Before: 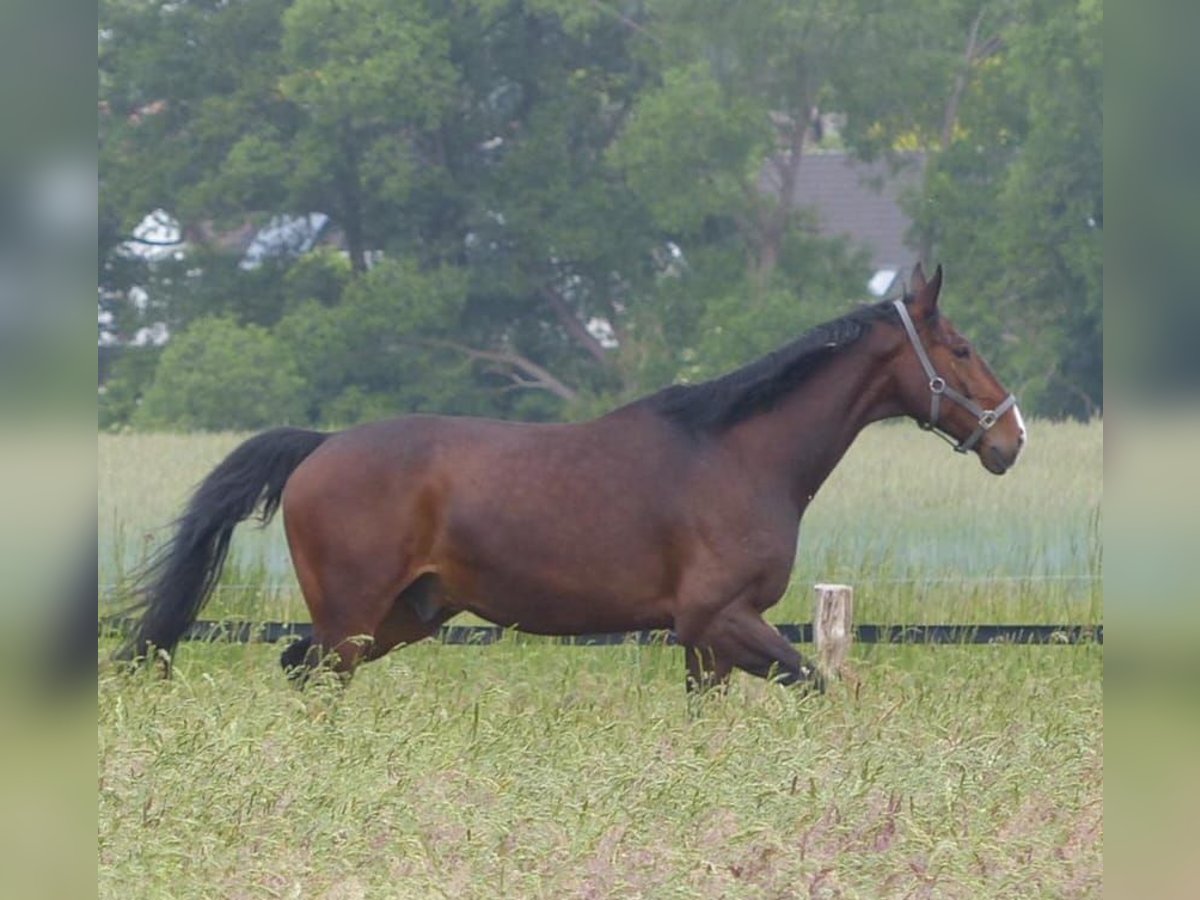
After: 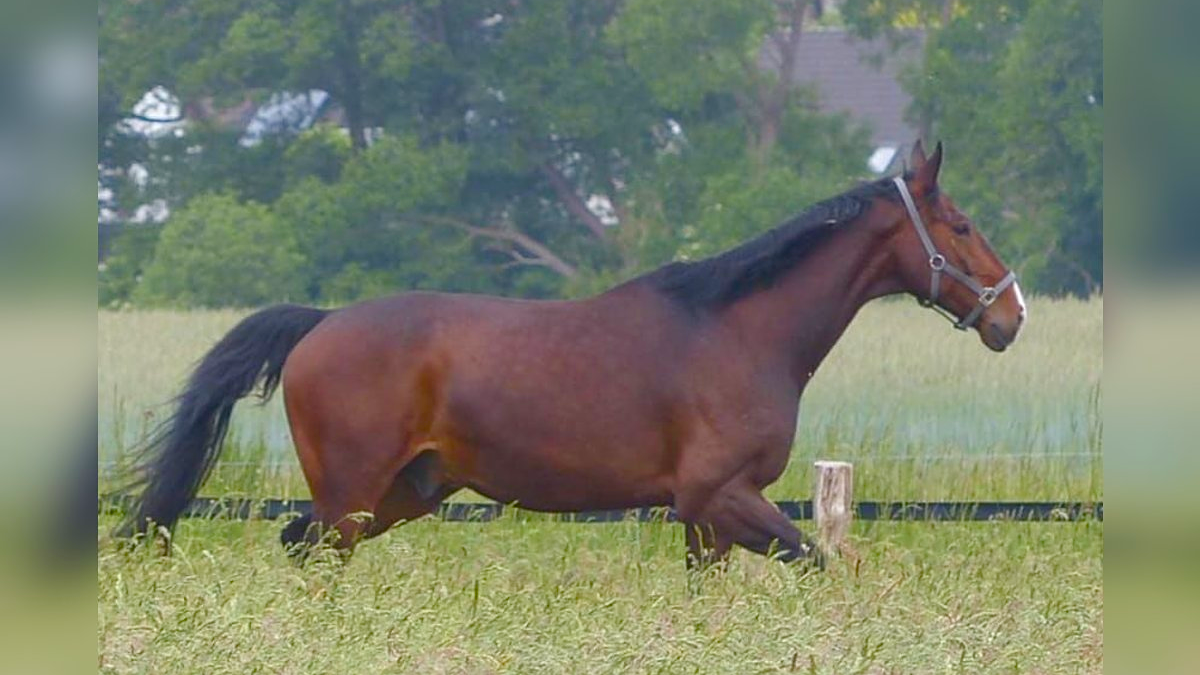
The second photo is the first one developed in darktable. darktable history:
crop: top 13.77%, bottom 11.197%
sharpen: amount 0.212
color balance rgb: power › hue 308.39°, highlights gain › chroma 0.127%, highlights gain › hue 331.24°, perceptual saturation grading › global saturation 20%, perceptual saturation grading › highlights -25.377%, perceptual saturation grading › shadows 50.465%, global vibrance 20%
